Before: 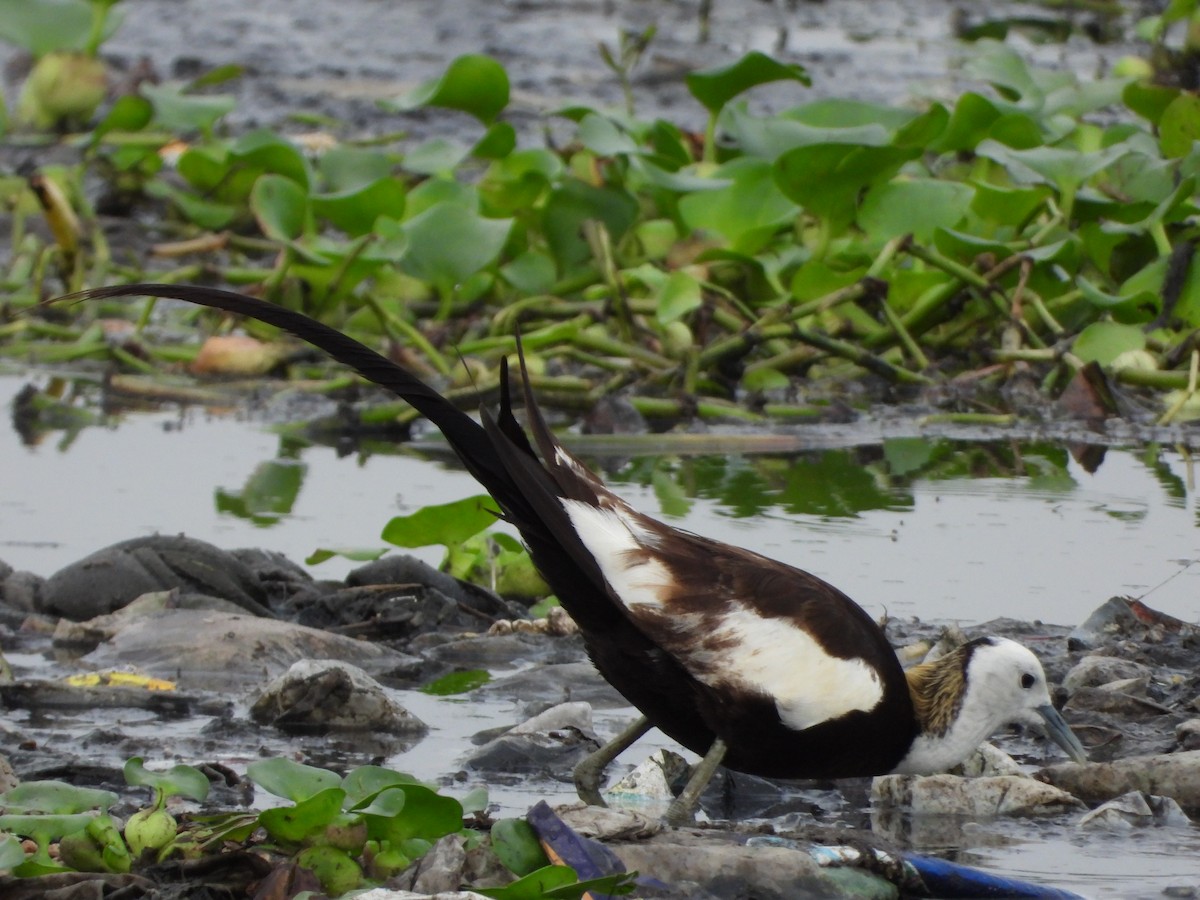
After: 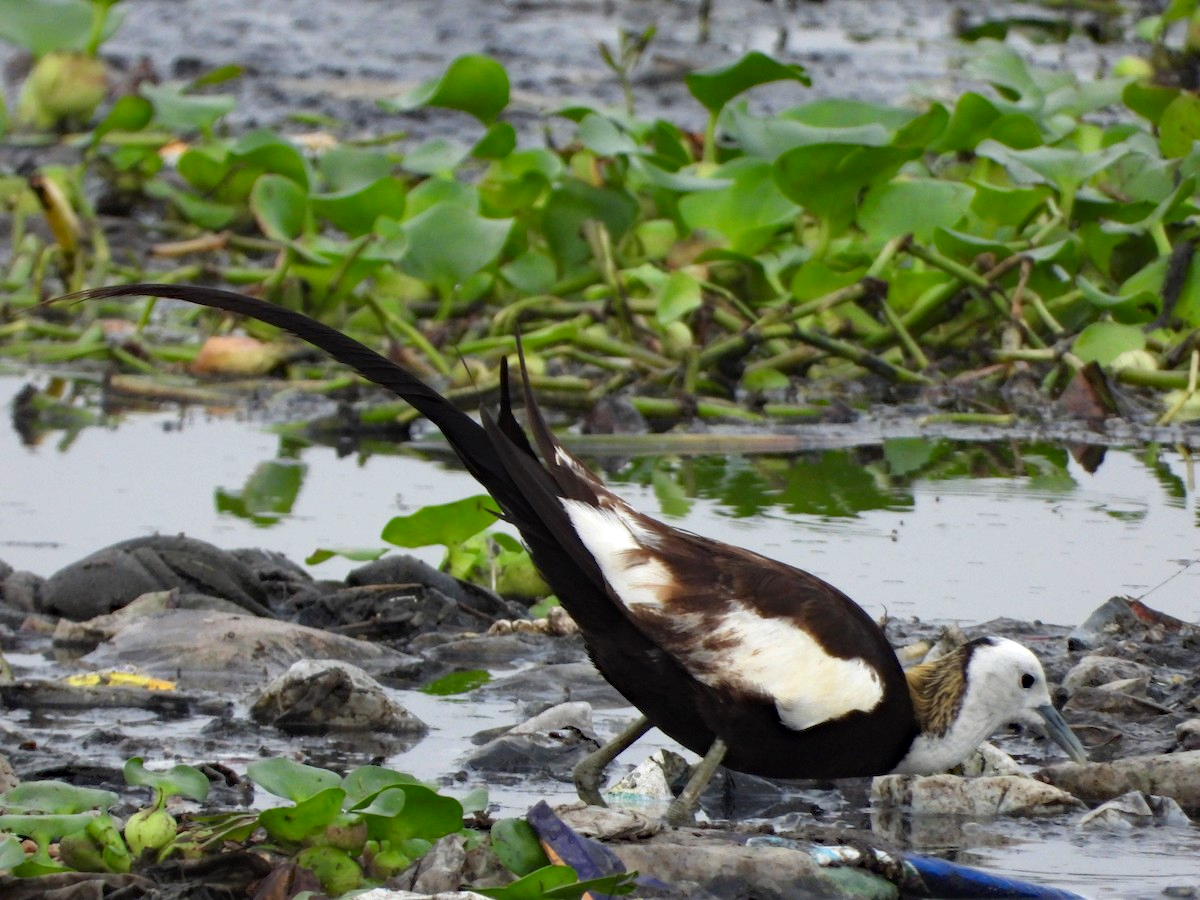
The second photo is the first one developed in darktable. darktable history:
haze removal: compatibility mode true, adaptive false
exposure: black level correction 0, exposure 0.395 EV, compensate highlight preservation false
